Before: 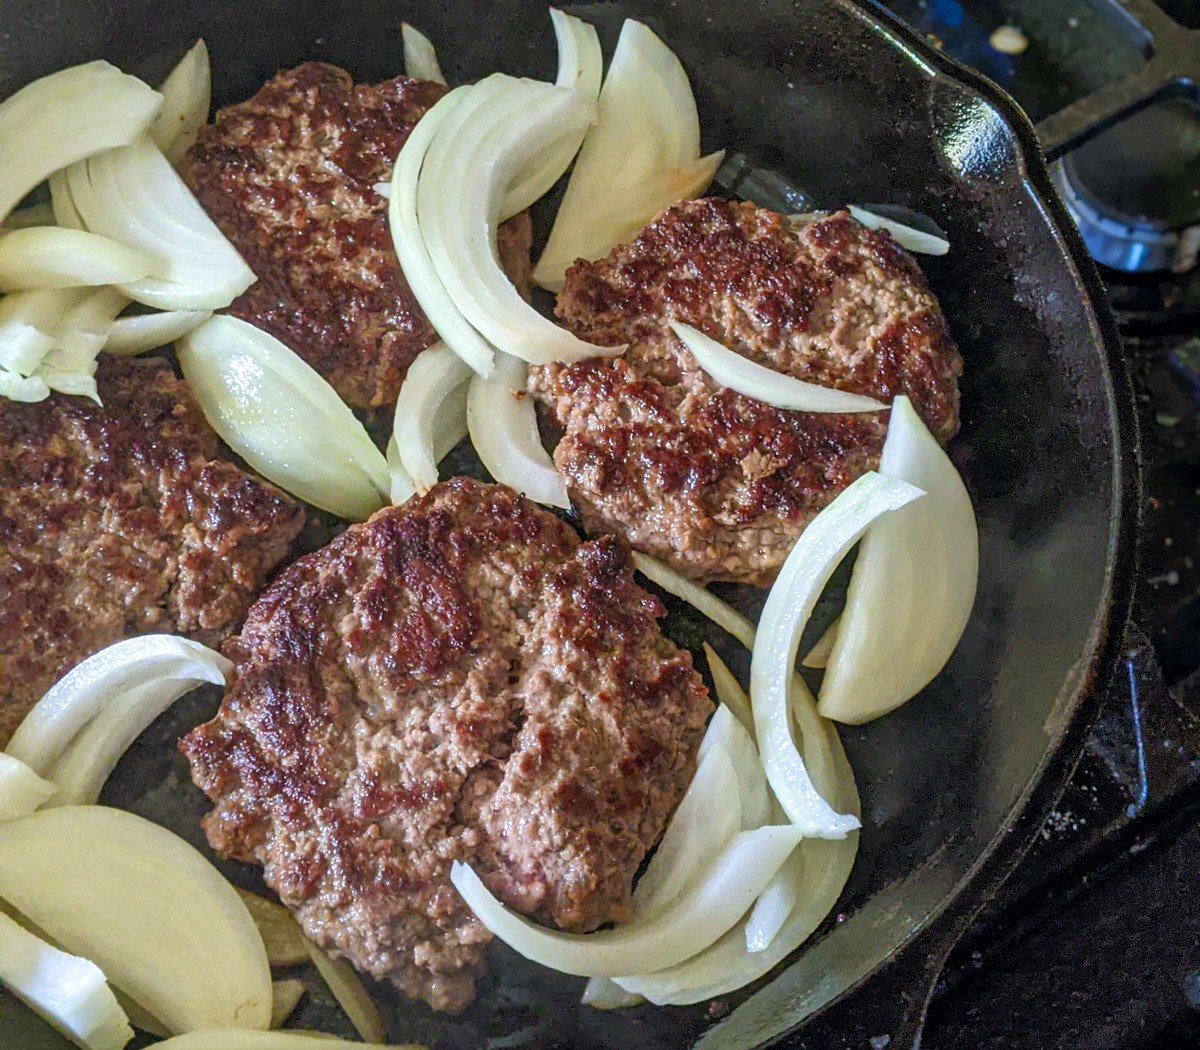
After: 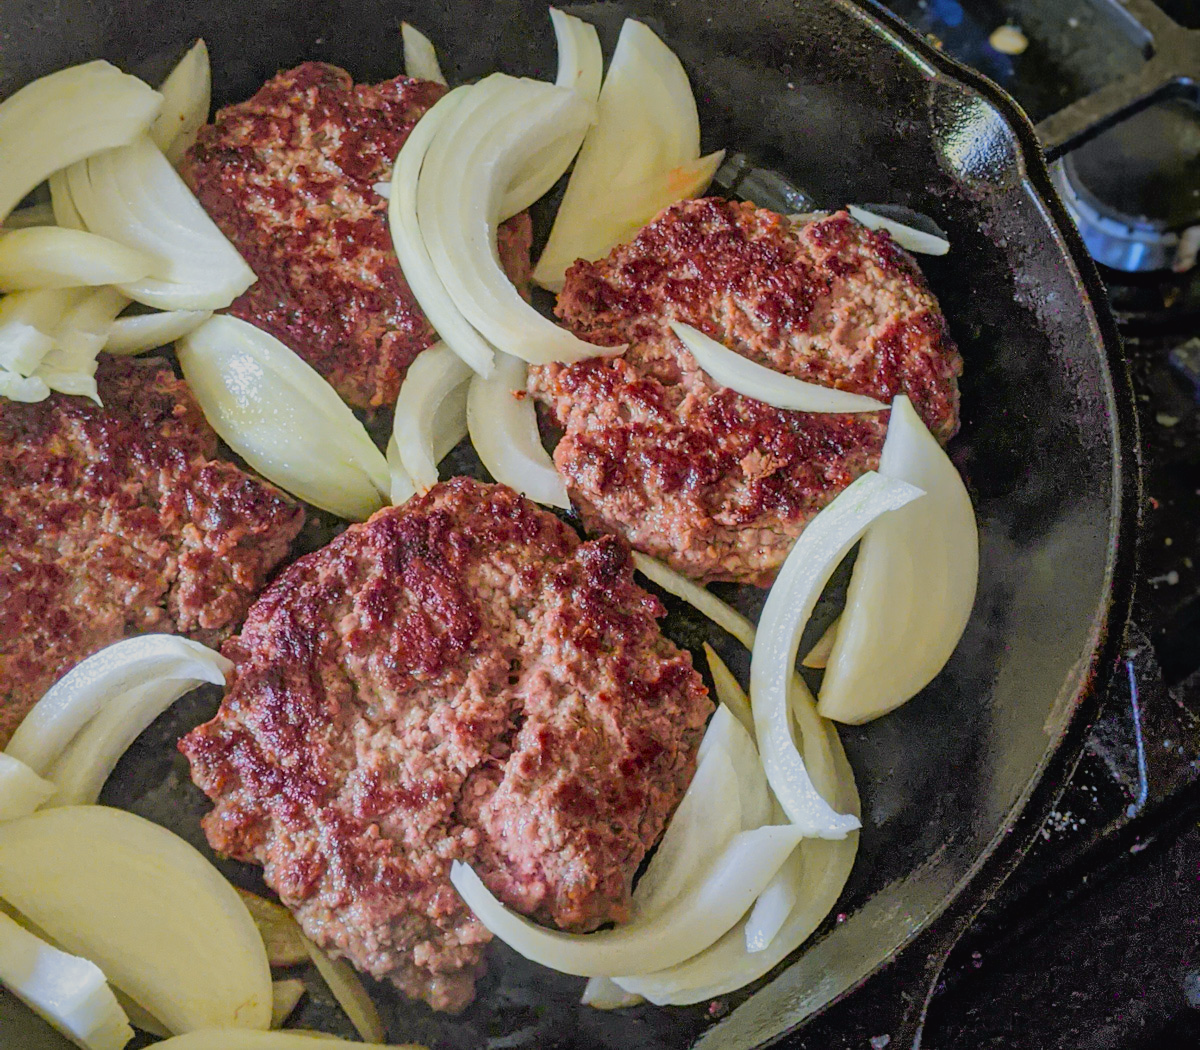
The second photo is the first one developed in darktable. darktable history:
filmic rgb: black relative exposure -11.36 EV, white relative exposure 3.24 EV, hardness 6.71
tone curve: curves: ch0 [(0, 0.013) (0.036, 0.035) (0.274, 0.288) (0.504, 0.536) (0.844, 0.84) (1, 0.97)]; ch1 [(0, 0) (0.389, 0.403) (0.462, 0.48) (0.499, 0.5) (0.524, 0.529) (0.567, 0.603) (0.626, 0.651) (0.749, 0.781) (1, 1)]; ch2 [(0, 0) (0.464, 0.478) (0.5, 0.501) (0.533, 0.539) (0.599, 0.6) (0.704, 0.732) (1, 1)], color space Lab, independent channels, preserve colors none
contrast brightness saturation: contrast 0.043, saturation 0.151
shadows and highlights: shadows 39.42, highlights -60.03
